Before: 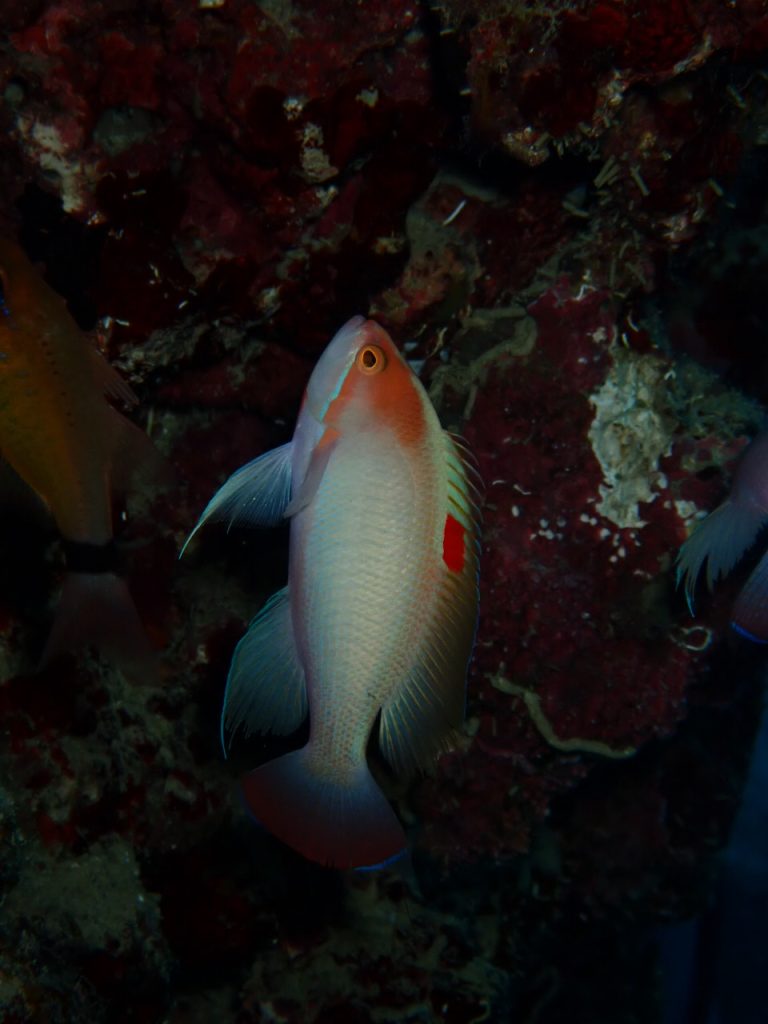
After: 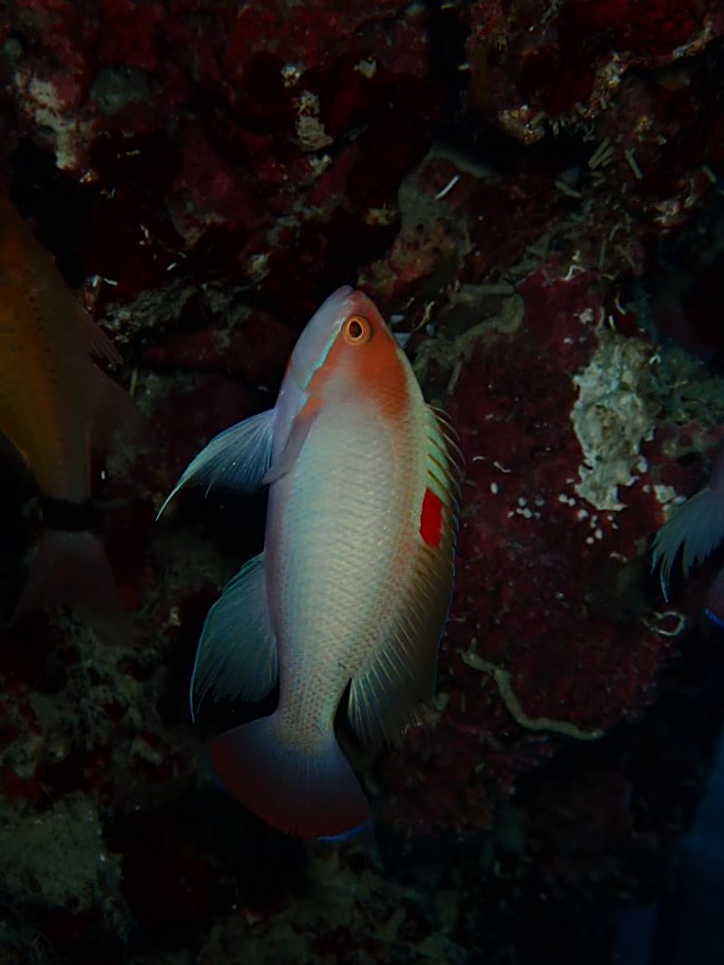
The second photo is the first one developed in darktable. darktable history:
crop and rotate: angle -2.63°
sharpen: on, module defaults
